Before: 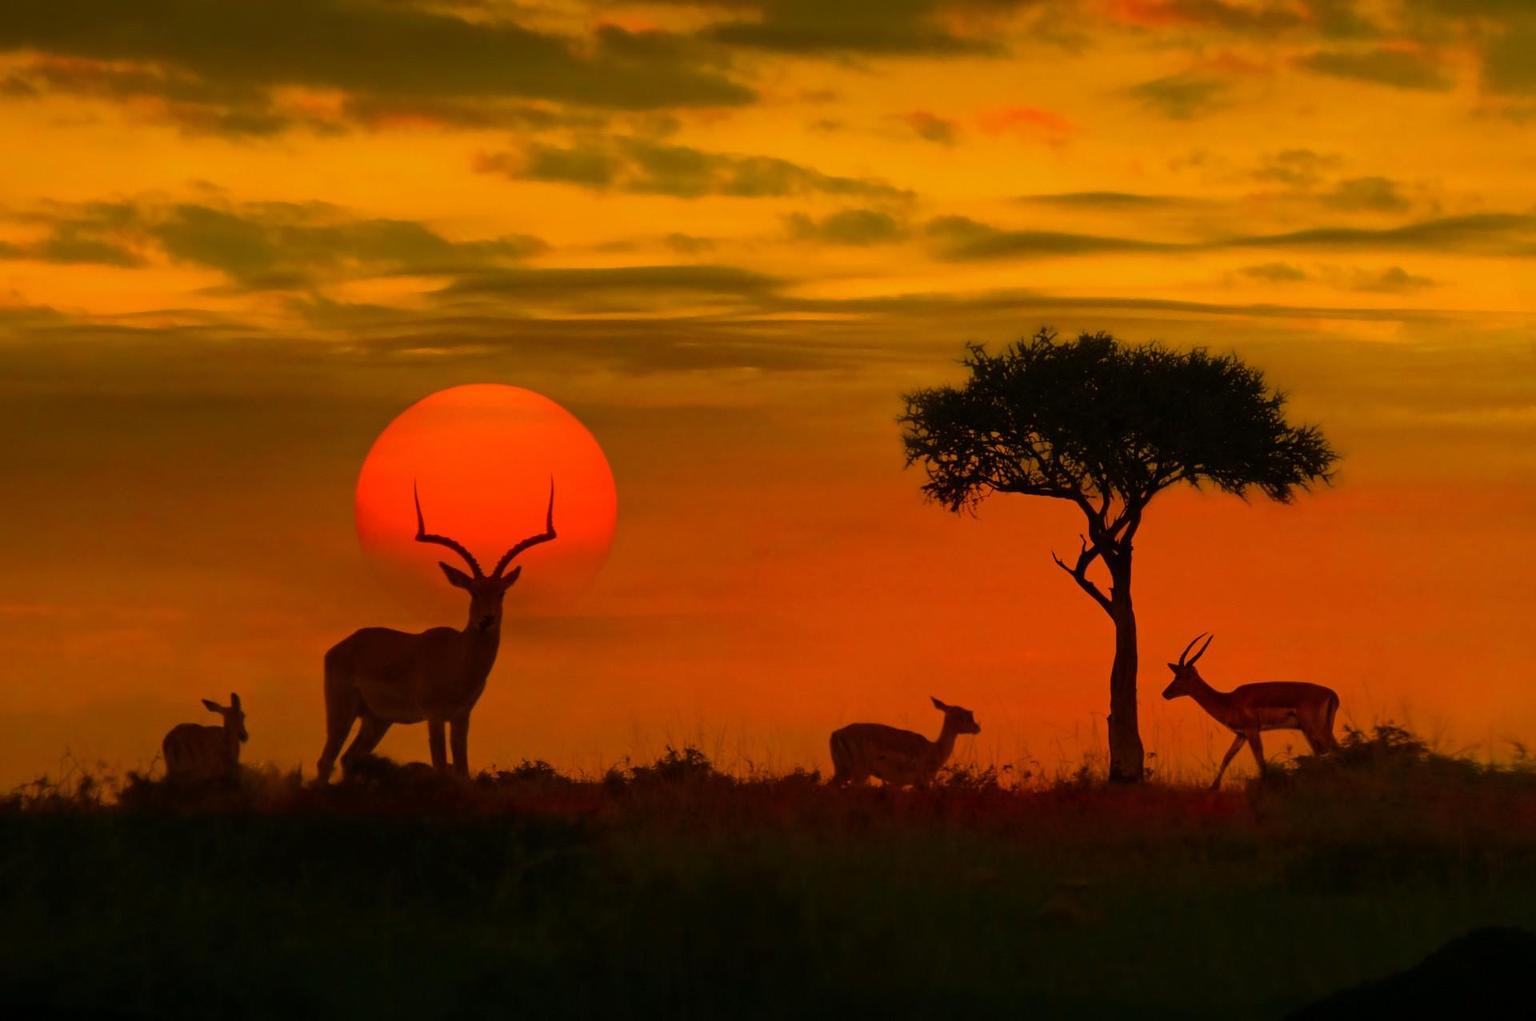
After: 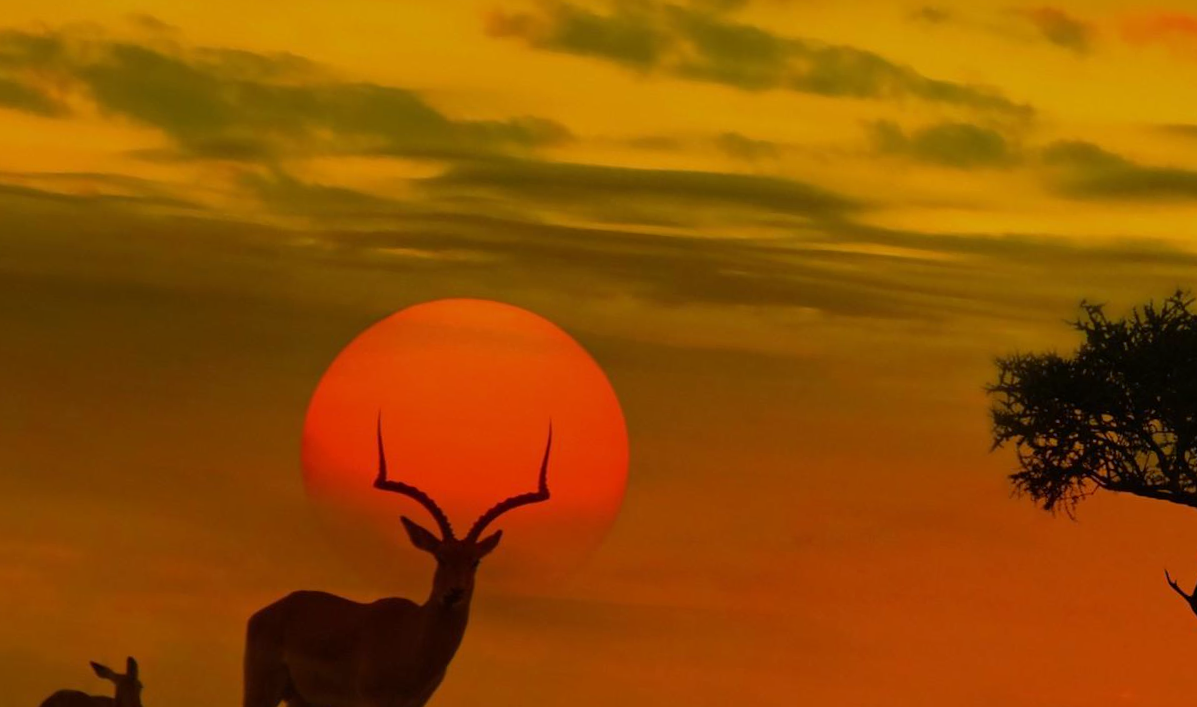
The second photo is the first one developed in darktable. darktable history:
white balance: red 0.871, blue 1.249
crop and rotate: angle -4.99°, left 2.122%, top 6.945%, right 27.566%, bottom 30.519%
